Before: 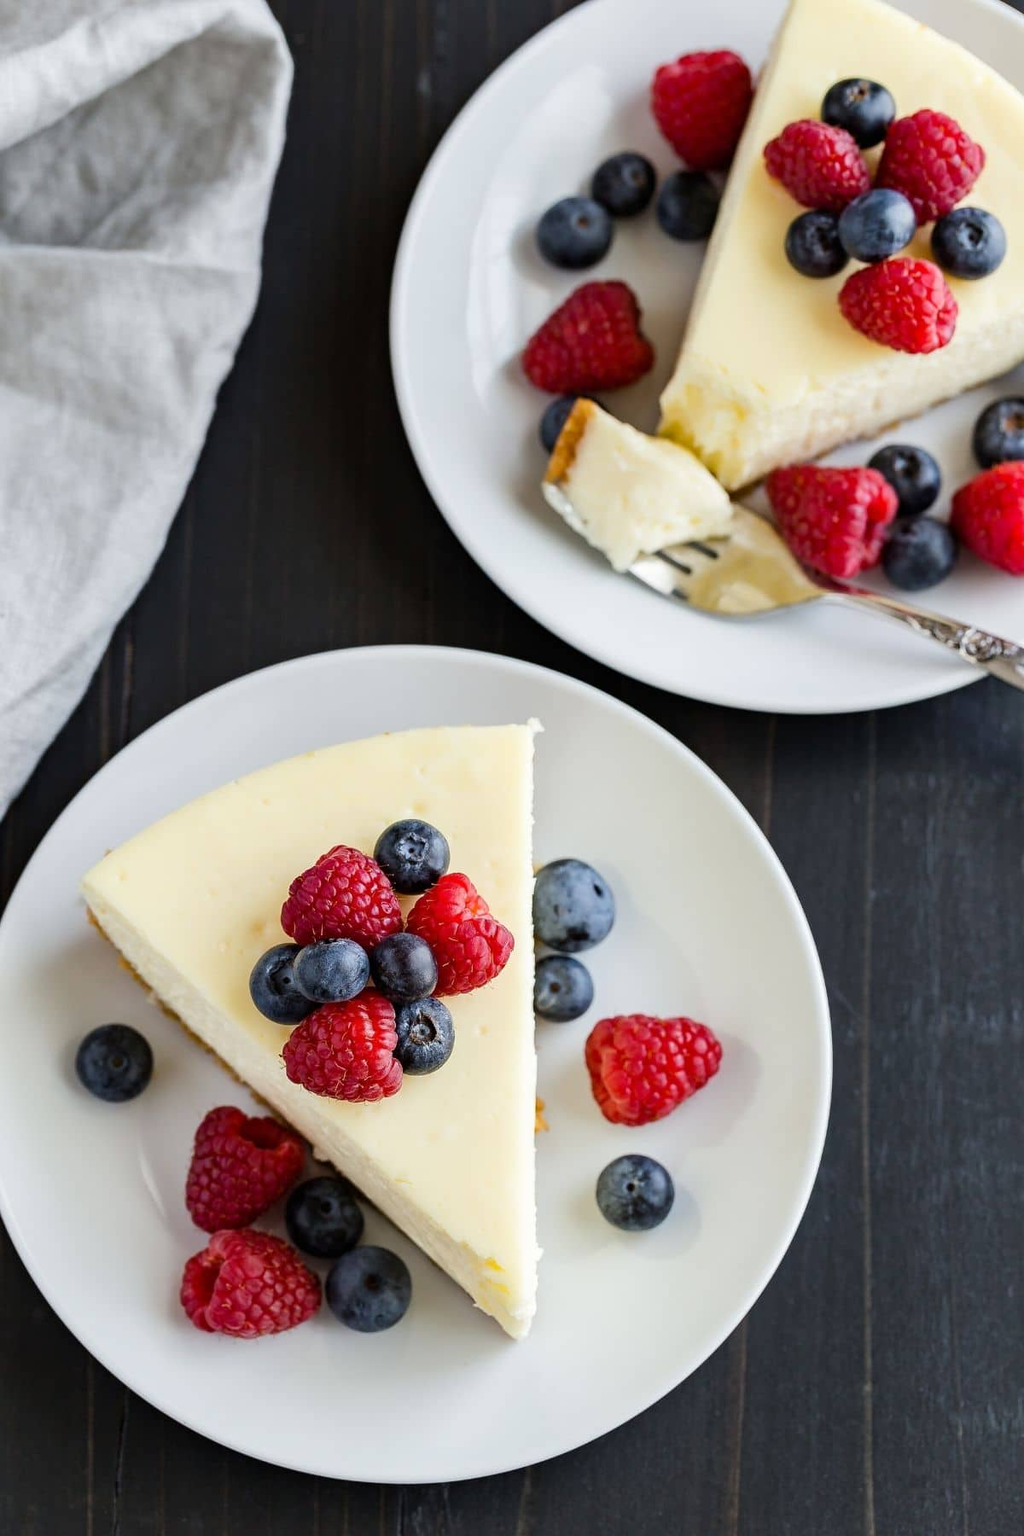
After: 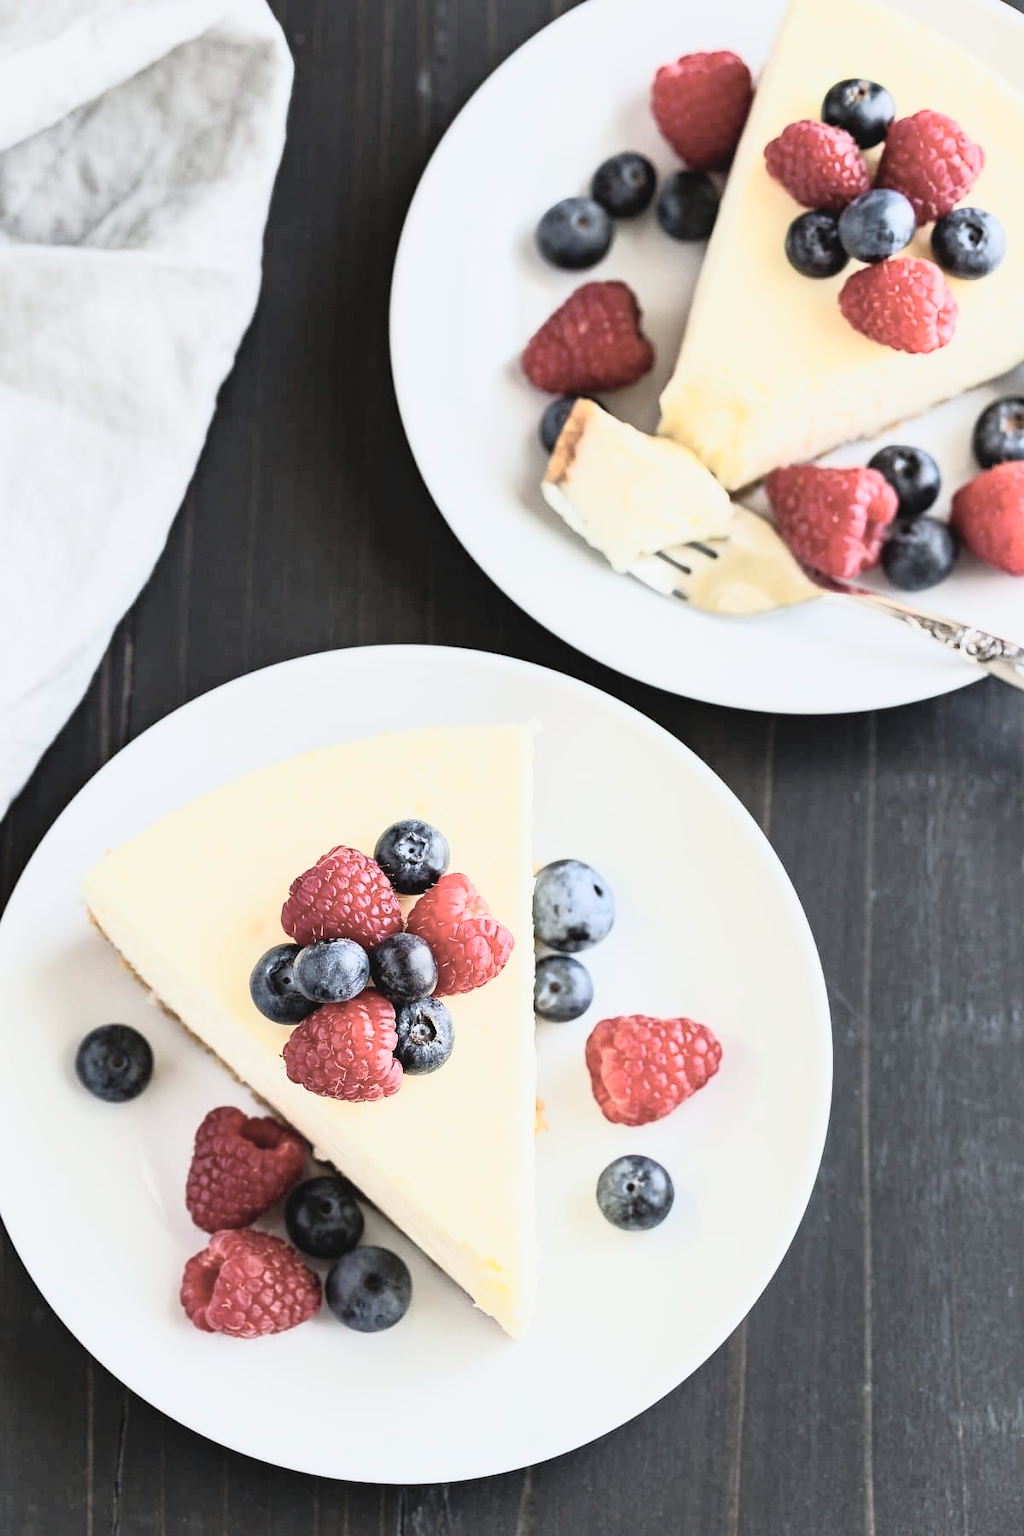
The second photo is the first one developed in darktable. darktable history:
tone curve: curves: ch0 [(0, 0.052) (0.207, 0.35) (0.392, 0.592) (0.54, 0.803) (0.725, 0.922) (0.99, 0.974)], color space Lab, independent channels, preserve colors none
color balance: input saturation 100.43%, contrast fulcrum 14.22%, output saturation 70.41%
